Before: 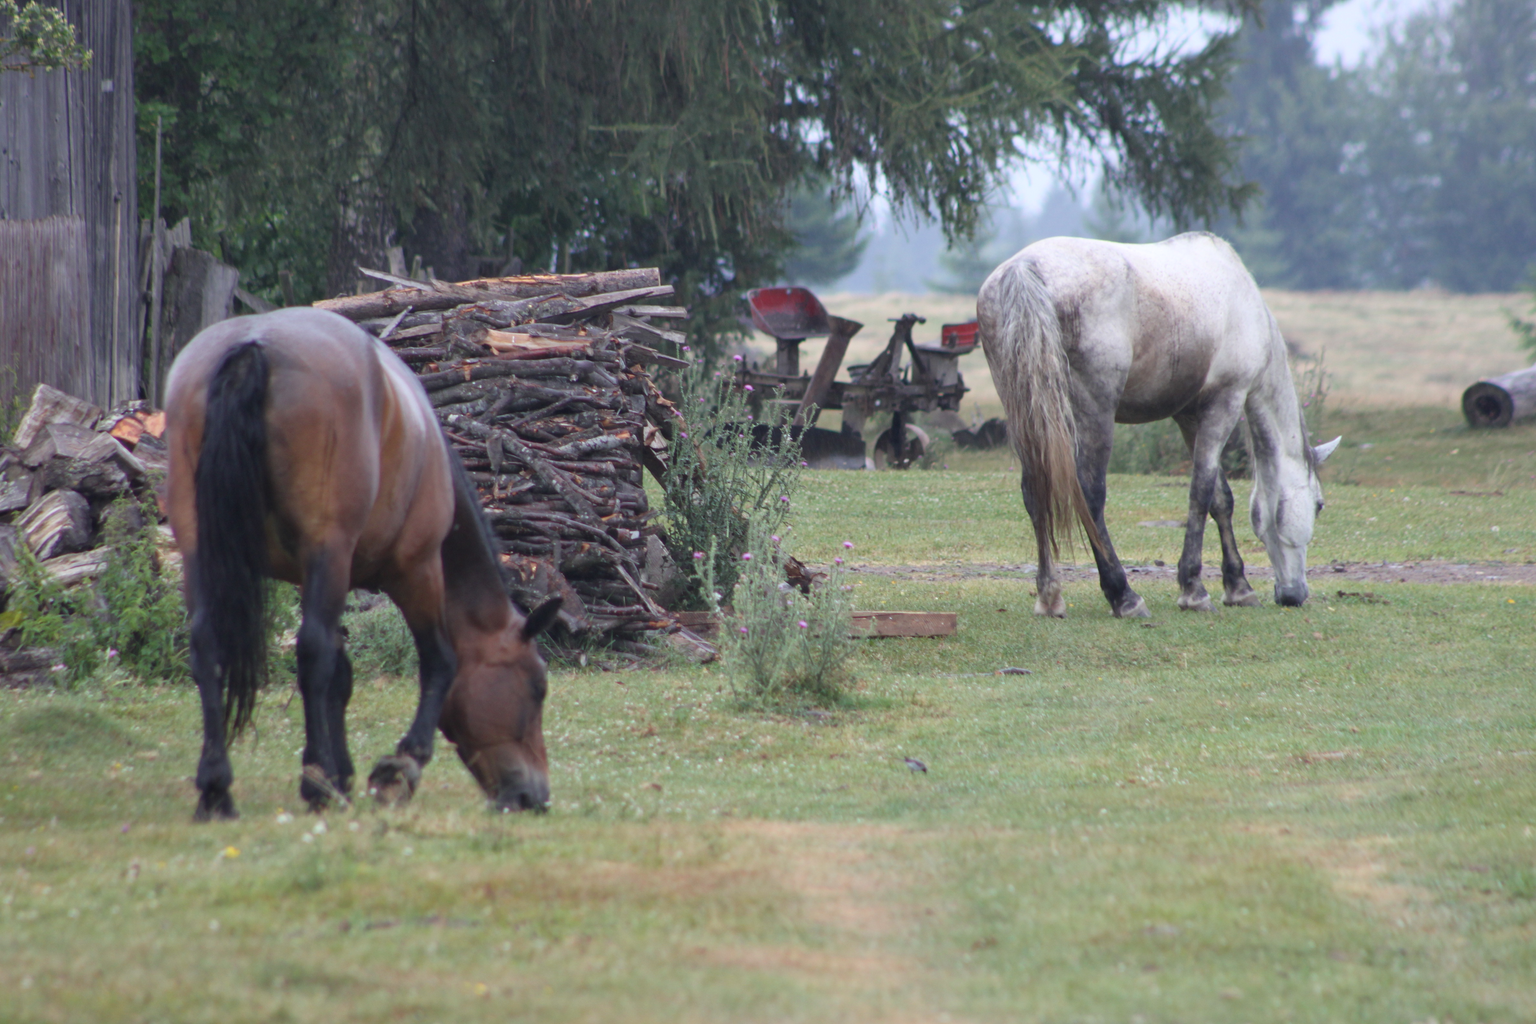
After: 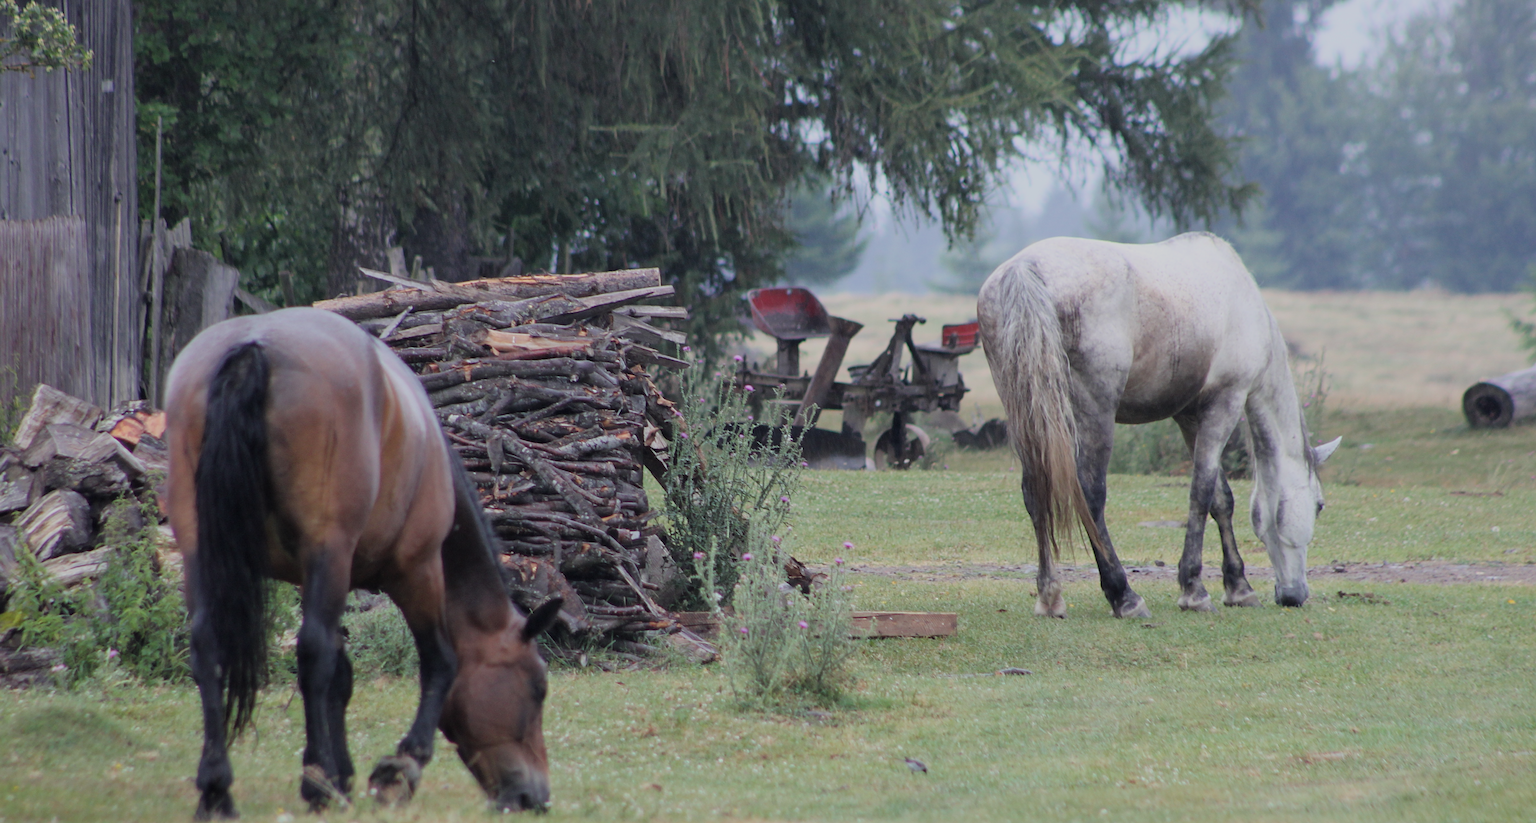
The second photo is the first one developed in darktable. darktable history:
filmic rgb: black relative exposure -7.65 EV, white relative exposure 4.56 EV, hardness 3.61
sharpen: radius 2.759
crop: bottom 19.56%
